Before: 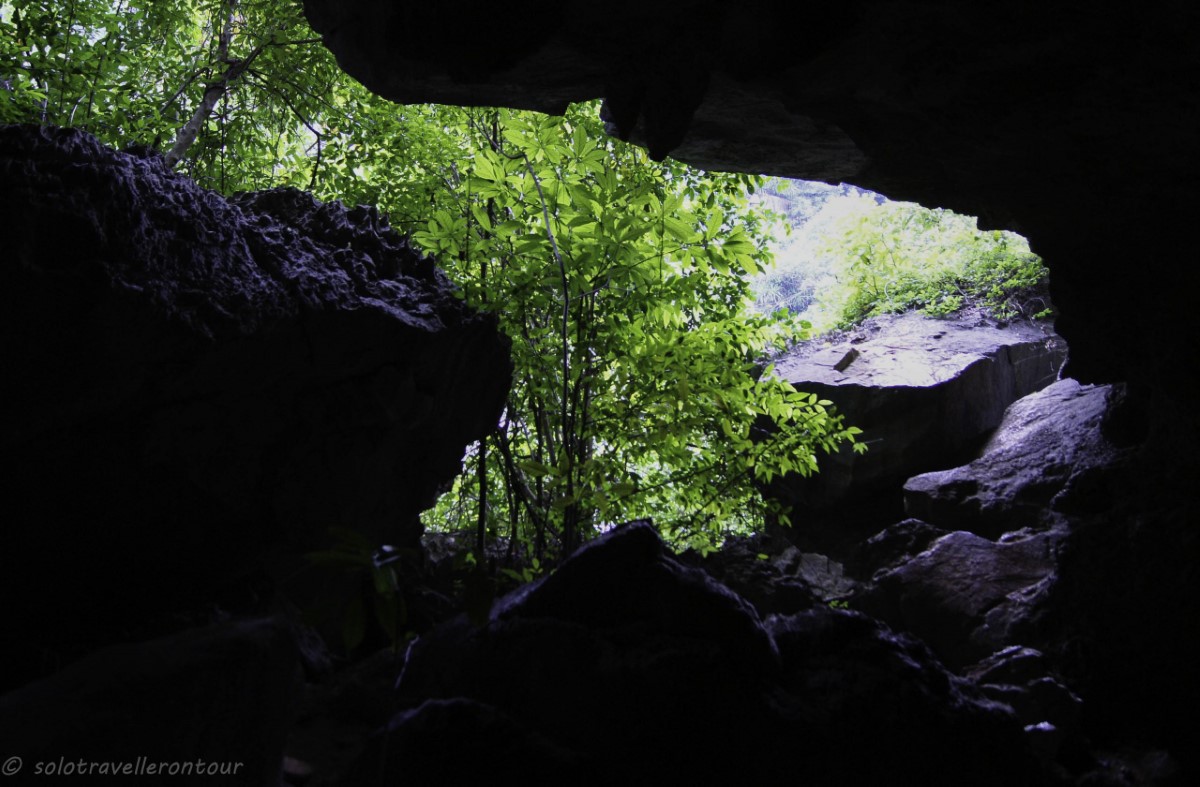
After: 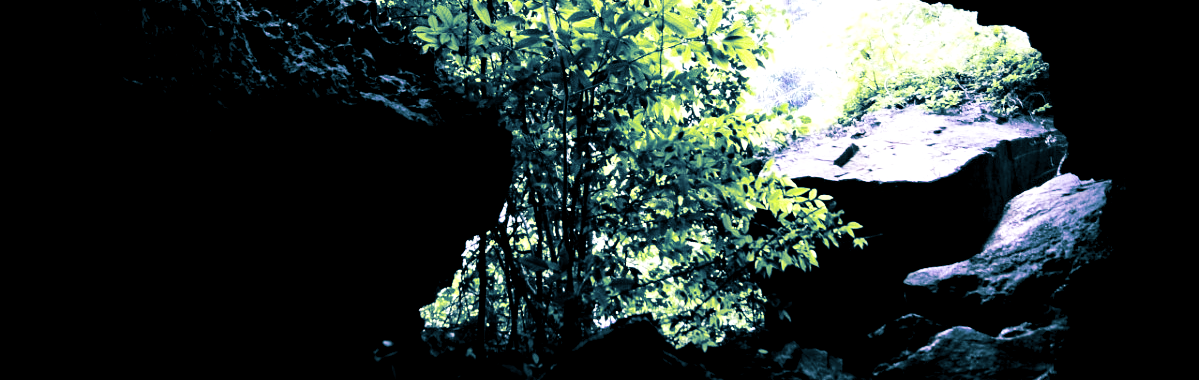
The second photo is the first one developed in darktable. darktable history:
base curve: curves: ch0 [(0, 0) (0.007, 0.004) (0.027, 0.03) (0.046, 0.07) (0.207, 0.54) (0.442, 0.872) (0.673, 0.972) (1, 1)], preserve colors none
contrast brightness saturation: contrast 0.07, brightness -0.13, saturation 0.06
crop and rotate: top 26.056%, bottom 25.543%
levels: levels [0.031, 0.5, 0.969]
split-toning: shadows › hue 212.4°, balance -70
